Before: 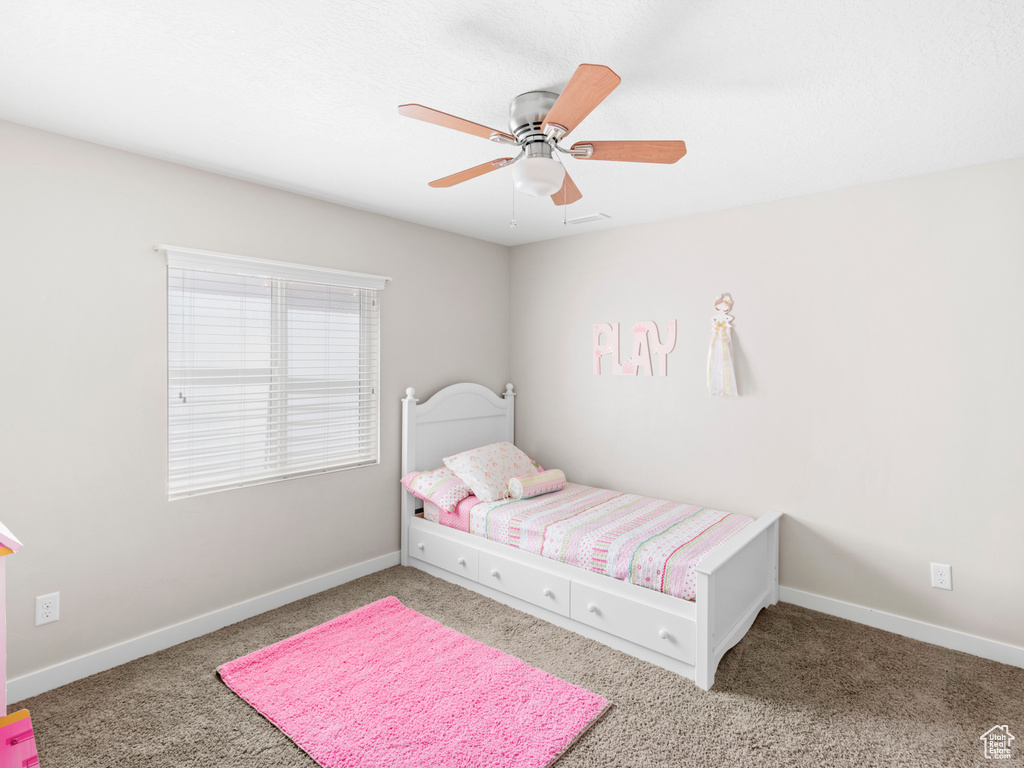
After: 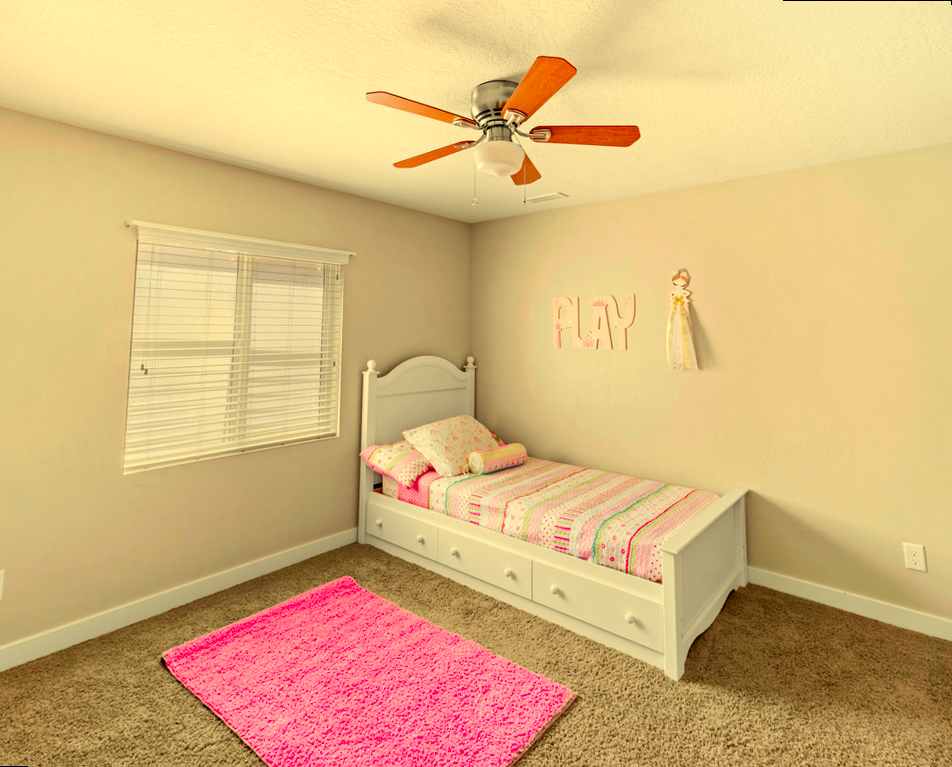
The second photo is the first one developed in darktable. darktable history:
white balance: red 1.127, blue 0.943
rotate and perspective: rotation 0.215°, lens shift (vertical) -0.139, crop left 0.069, crop right 0.939, crop top 0.002, crop bottom 0.996
shadows and highlights: soften with gaussian
color correction: highlights a* -10.77, highlights b* 9.8, saturation 1.72
haze removal: strength 0.1, compatibility mode true, adaptive false
